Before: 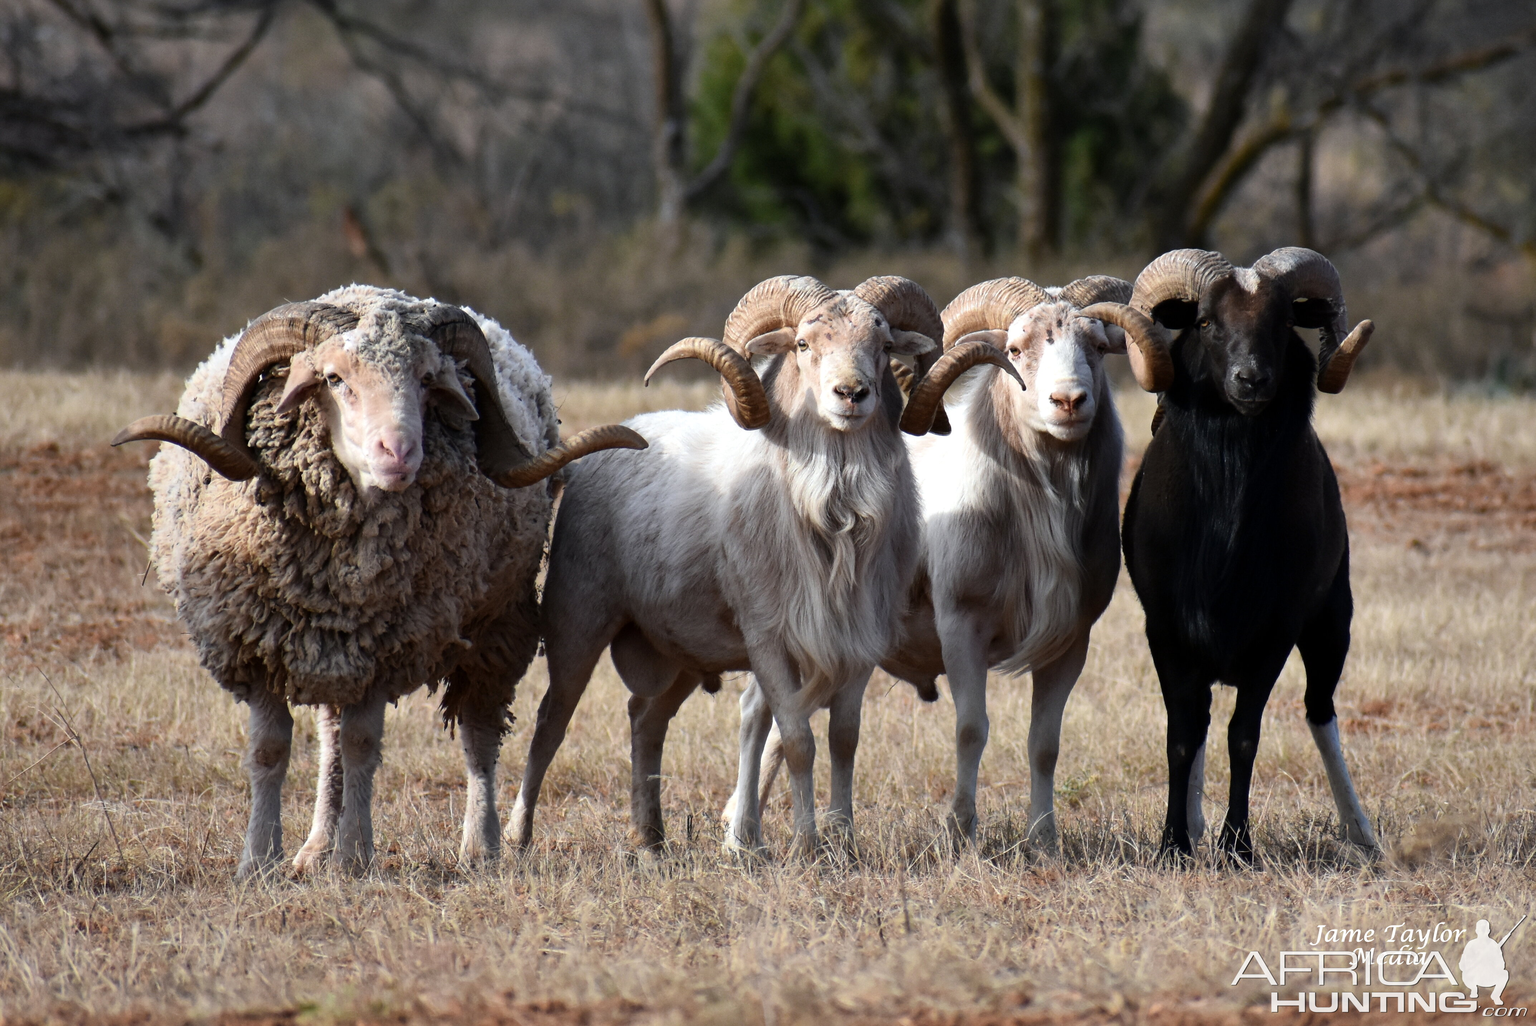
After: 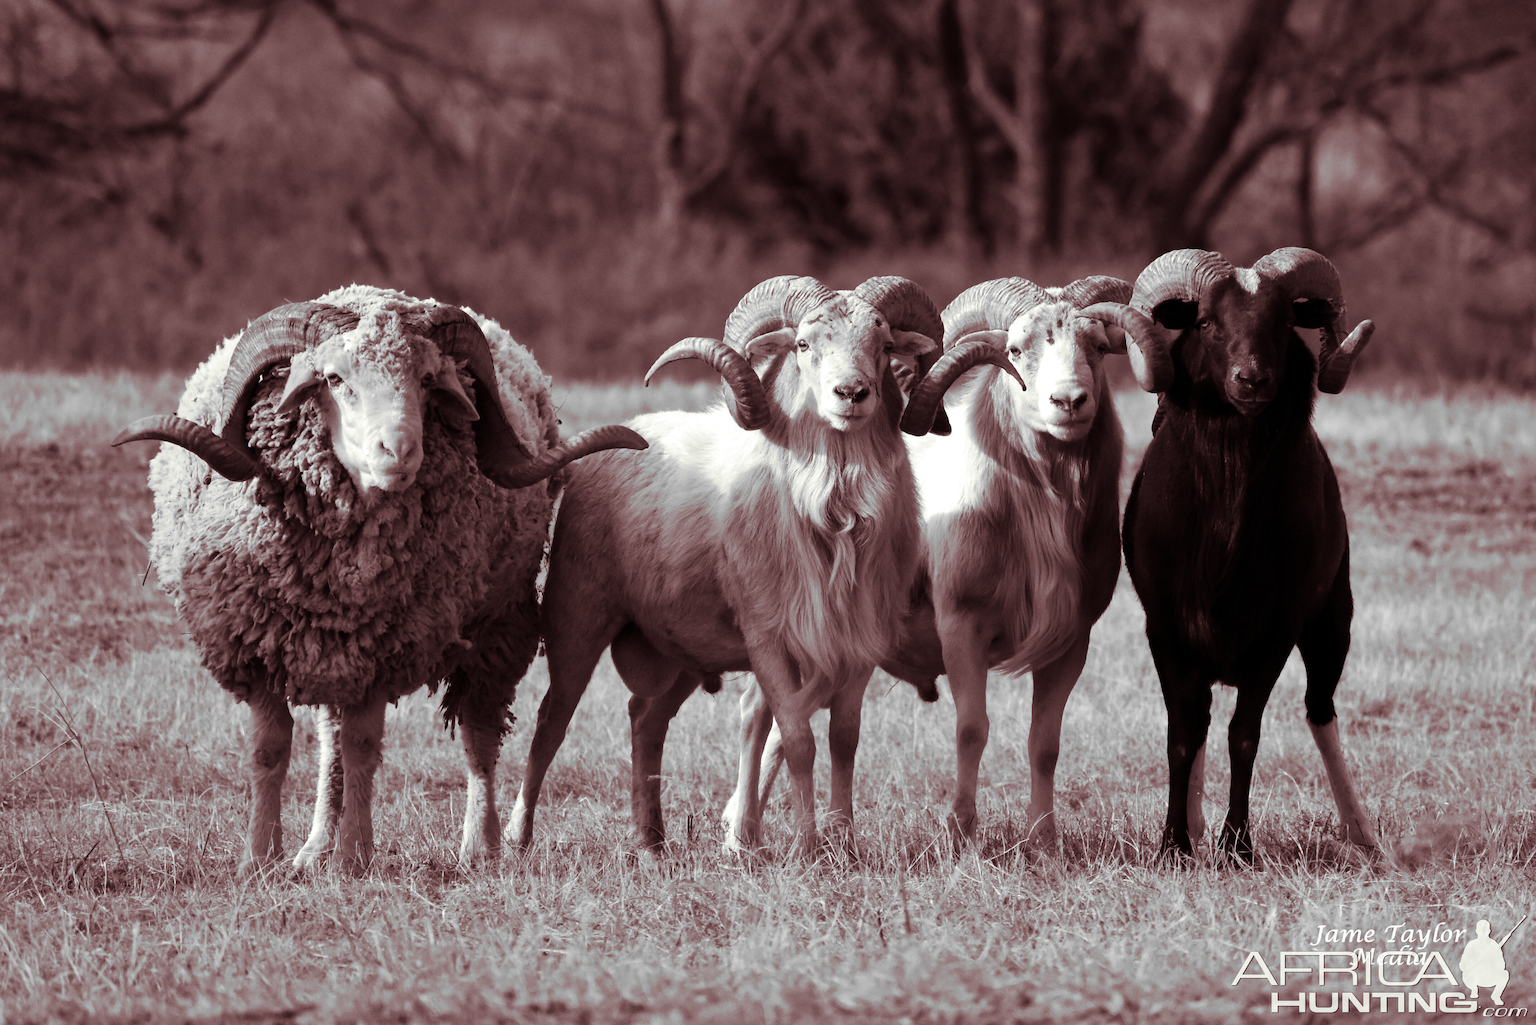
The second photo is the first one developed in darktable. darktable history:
split-toning: on, module defaults
monochrome: a 2.21, b -1.33, size 2.2
